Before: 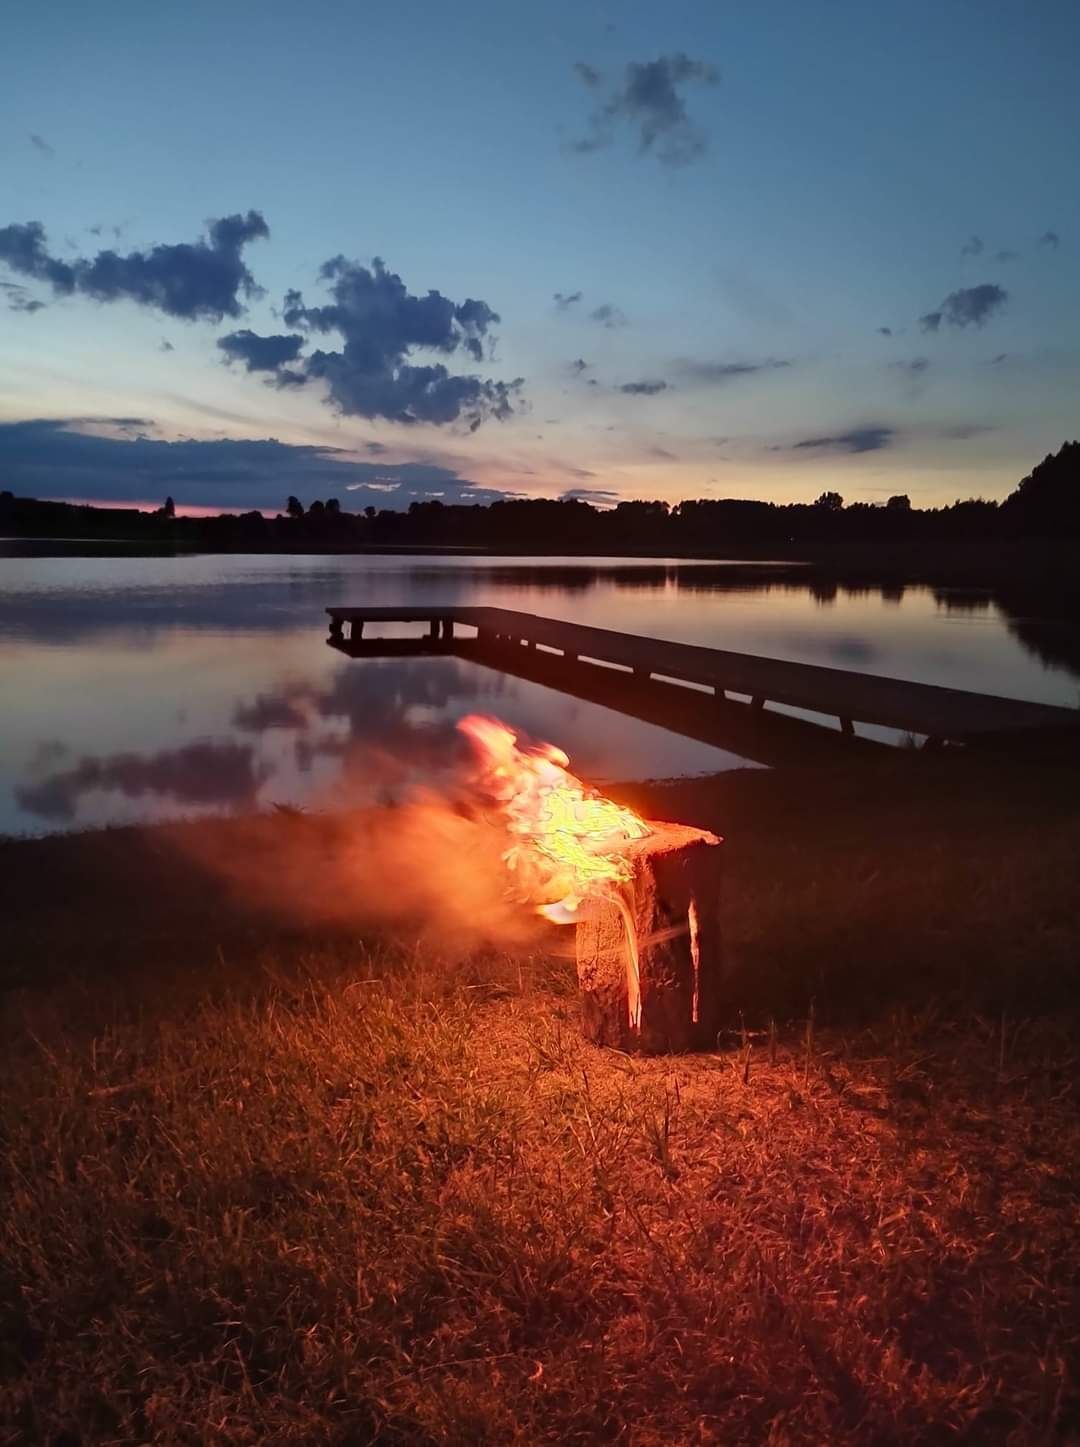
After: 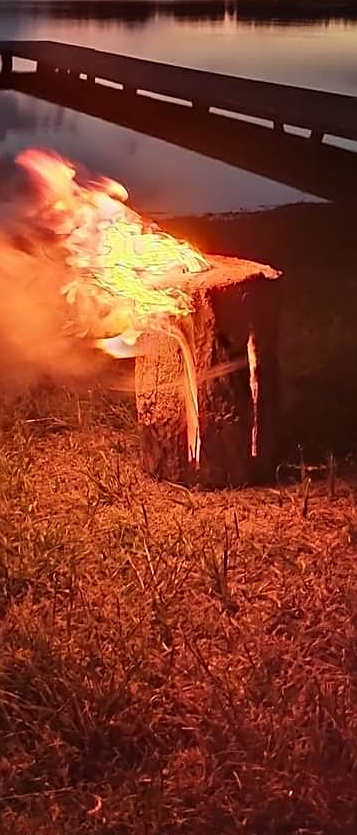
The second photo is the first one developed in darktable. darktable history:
crop: left 40.878%, top 39.176%, right 25.993%, bottom 3.081%
sharpen: on, module defaults
